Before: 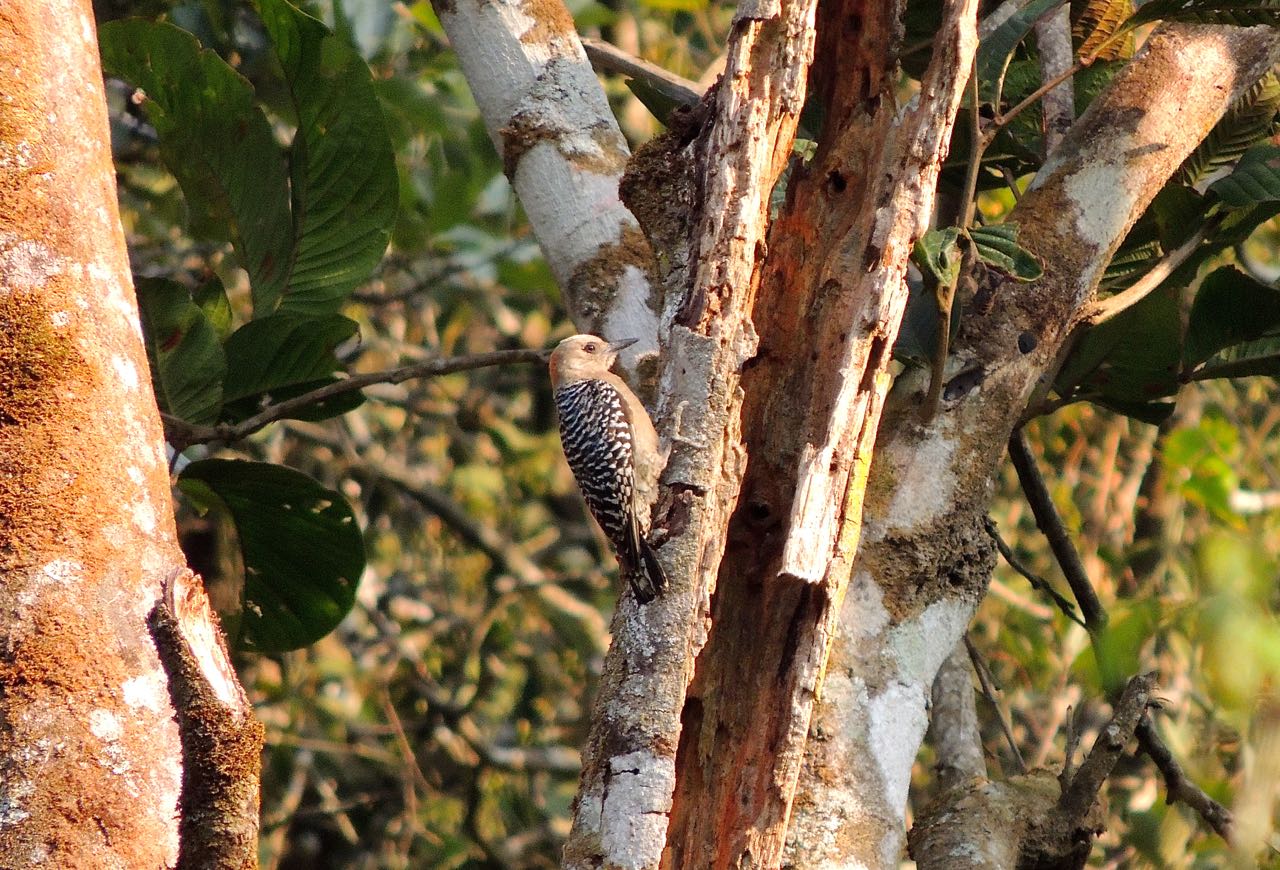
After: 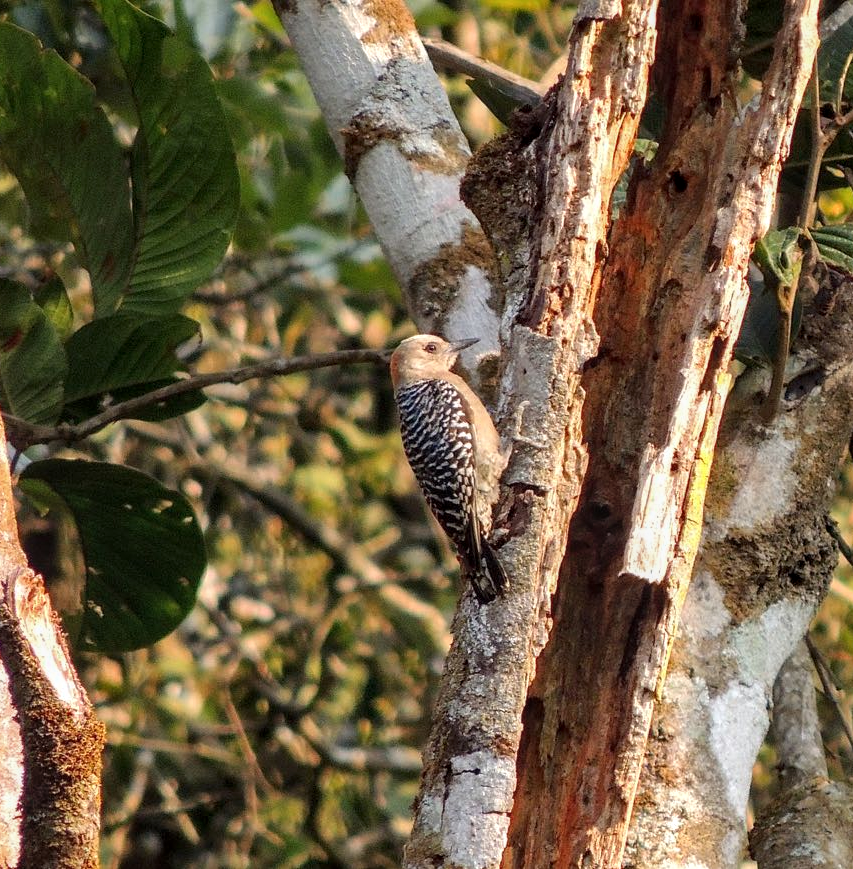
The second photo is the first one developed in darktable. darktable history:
local contrast: on, module defaults
crop and rotate: left 12.438%, right 20.883%
